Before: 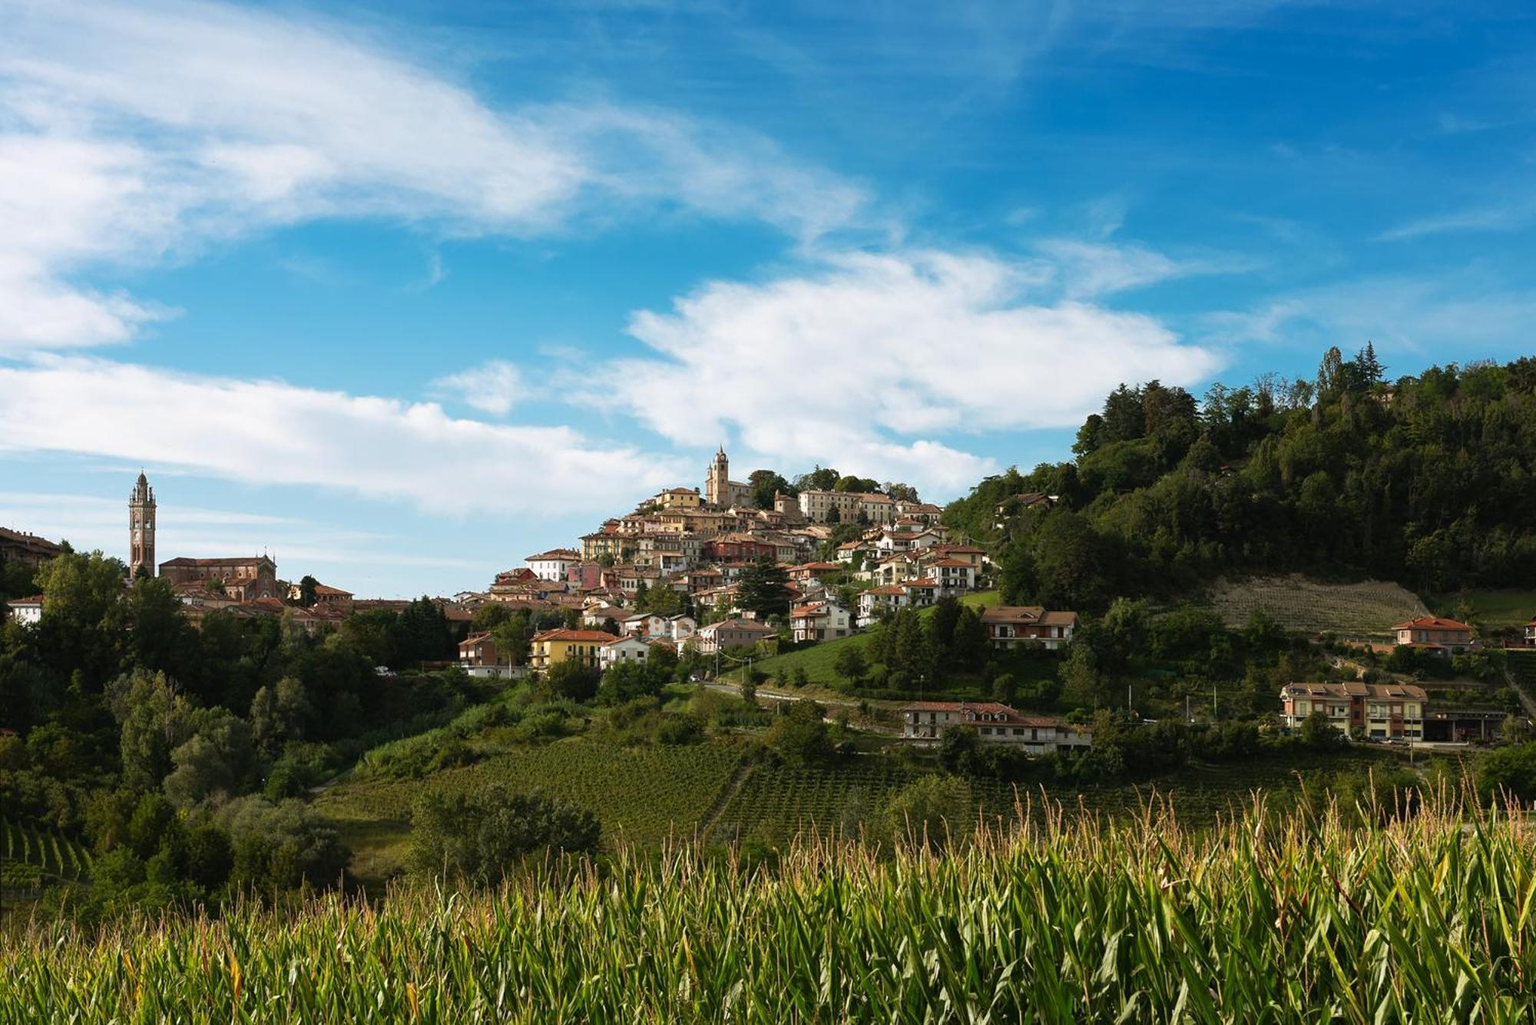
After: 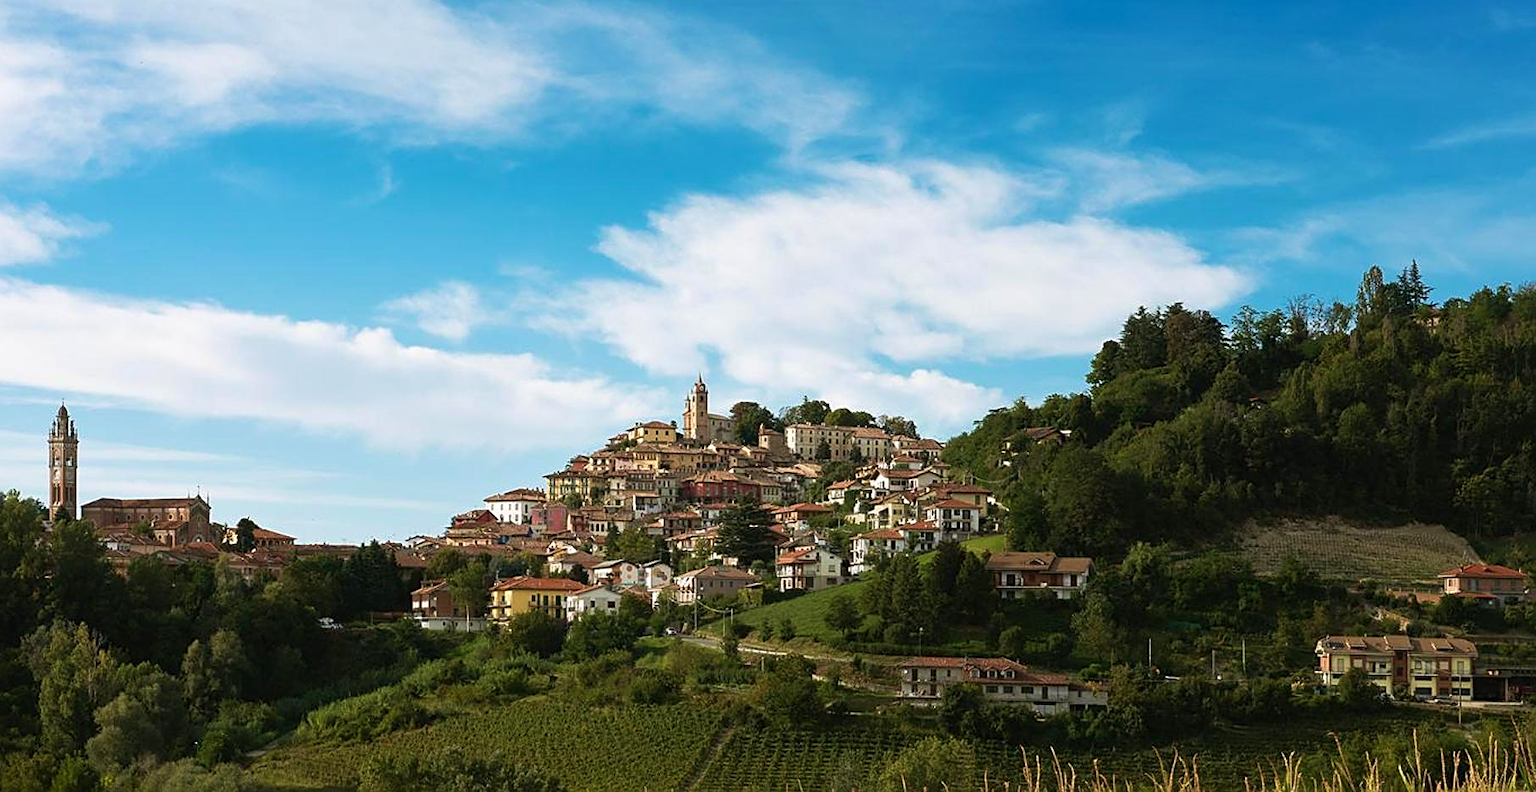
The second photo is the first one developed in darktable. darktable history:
velvia: on, module defaults
sharpen: on, module defaults
crop: left 5.596%, top 10.314%, right 3.534%, bottom 19.395%
